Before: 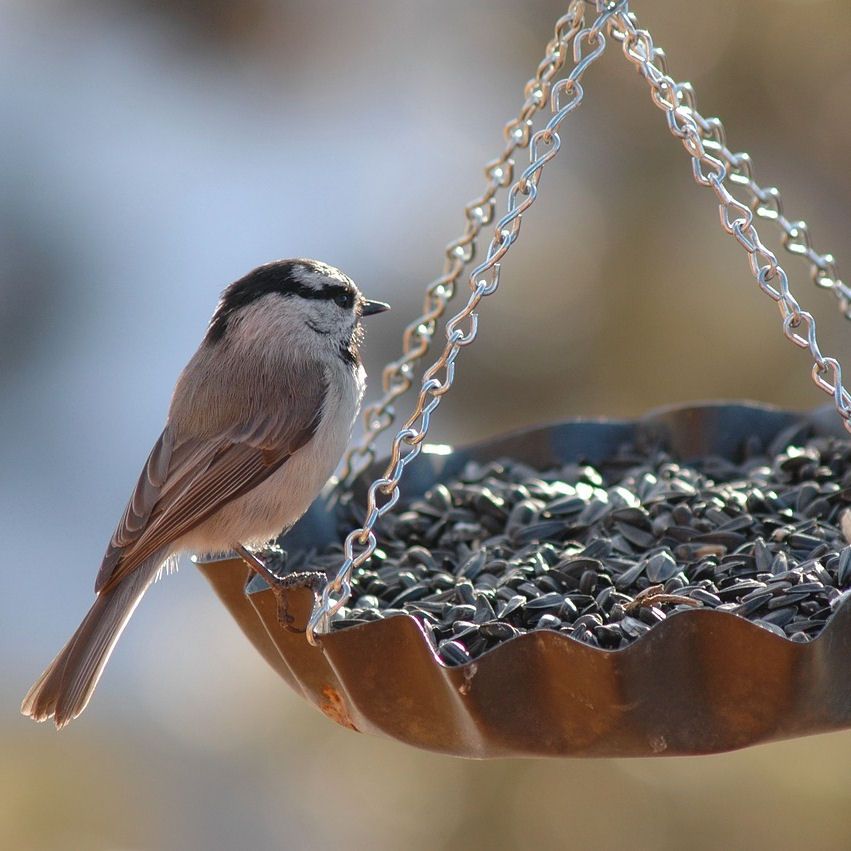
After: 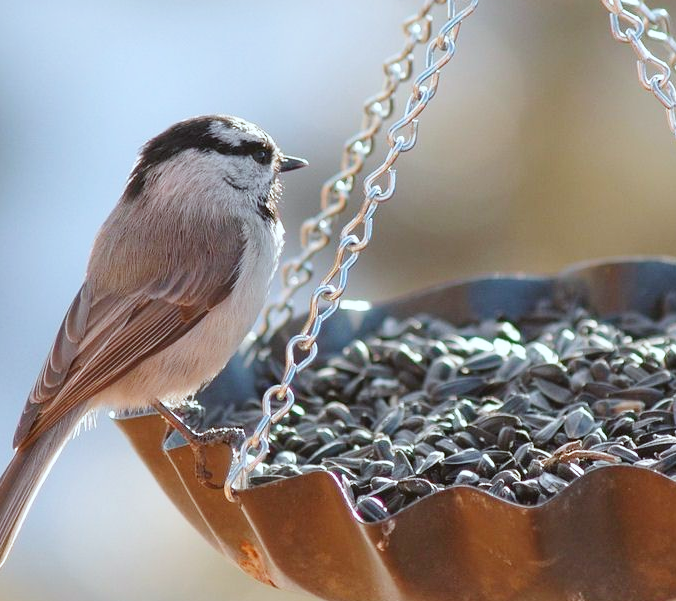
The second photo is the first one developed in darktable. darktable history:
crop: left 9.712%, top 16.928%, right 10.845%, bottom 12.332%
base curve: curves: ch0 [(0, 0) (0.204, 0.334) (0.55, 0.733) (1, 1)], preserve colors none
color correction: highlights a* -3.28, highlights b* -6.24, shadows a* 3.1, shadows b* 5.19
